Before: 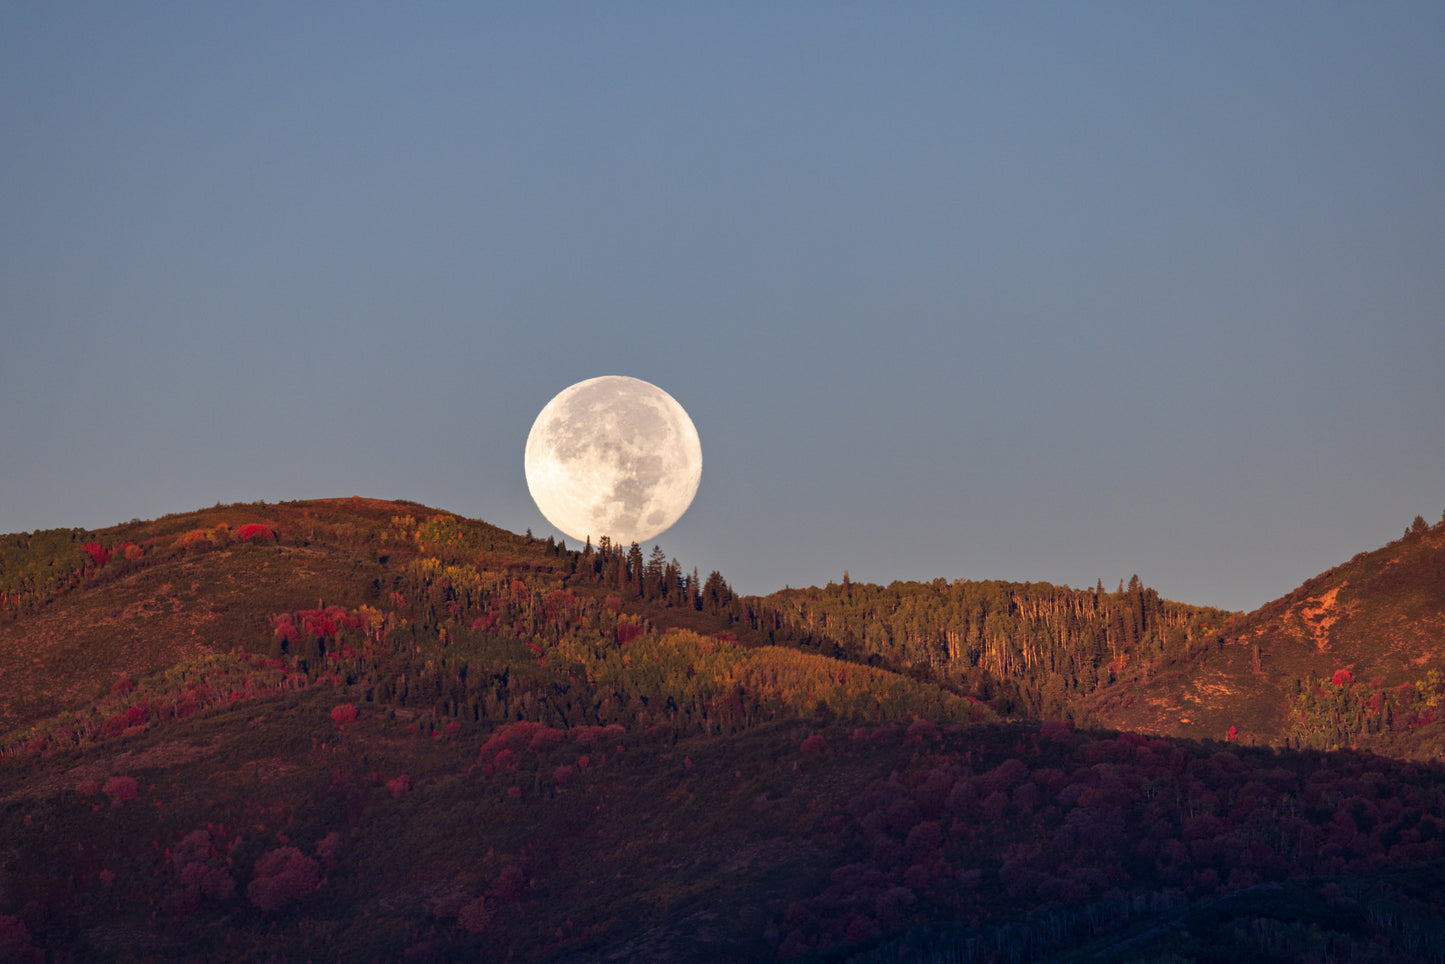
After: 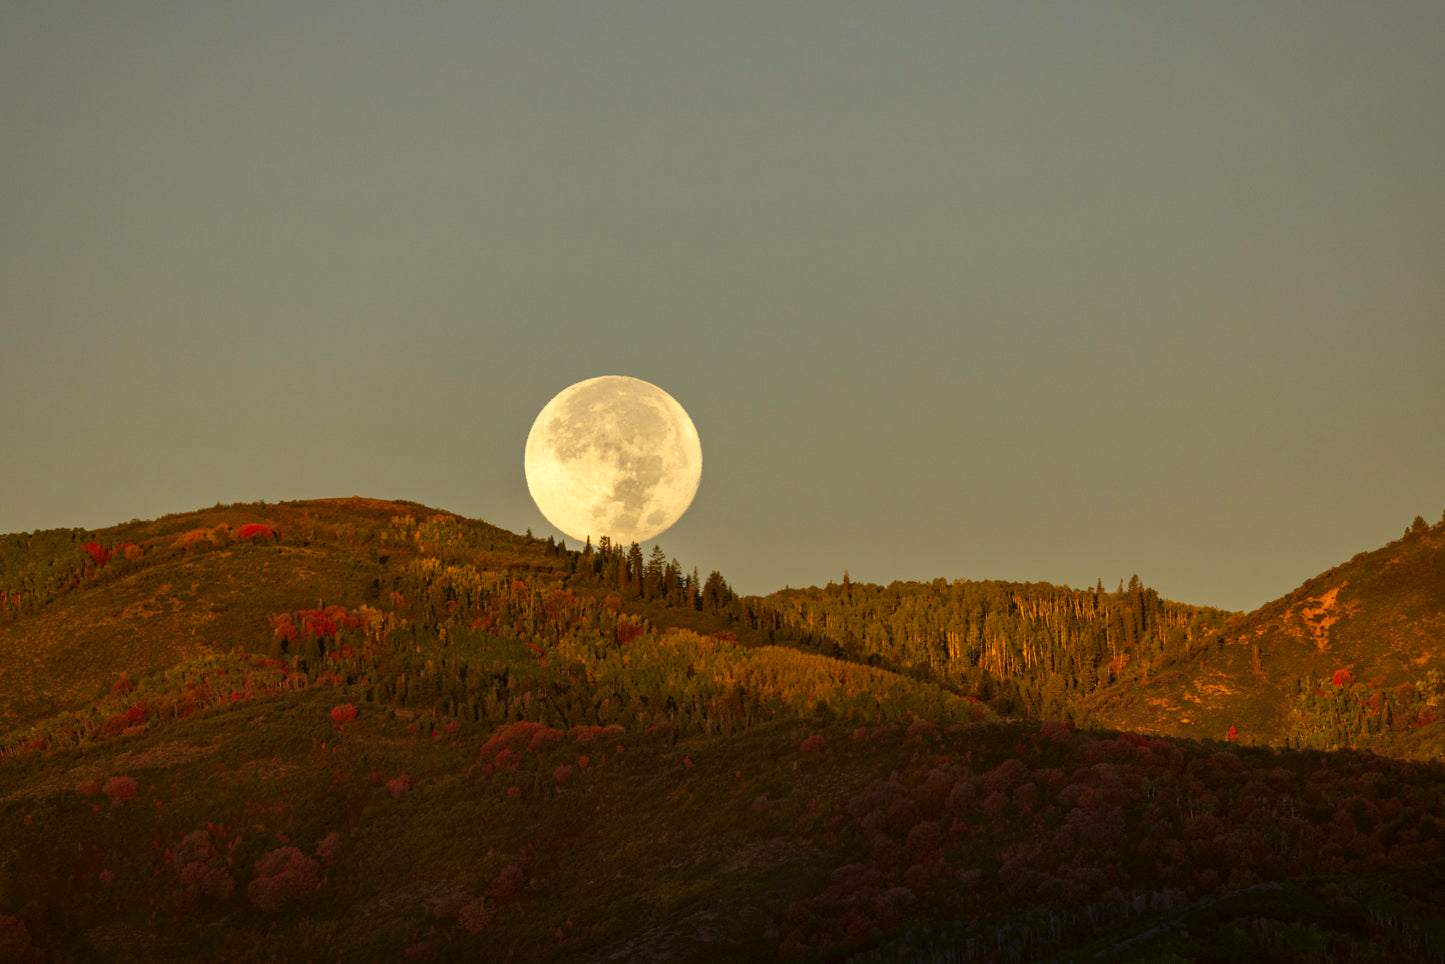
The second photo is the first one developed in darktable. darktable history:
color correction: highlights a* 0.176, highlights b* 29.36, shadows a* -0.284, shadows b* 21.6
